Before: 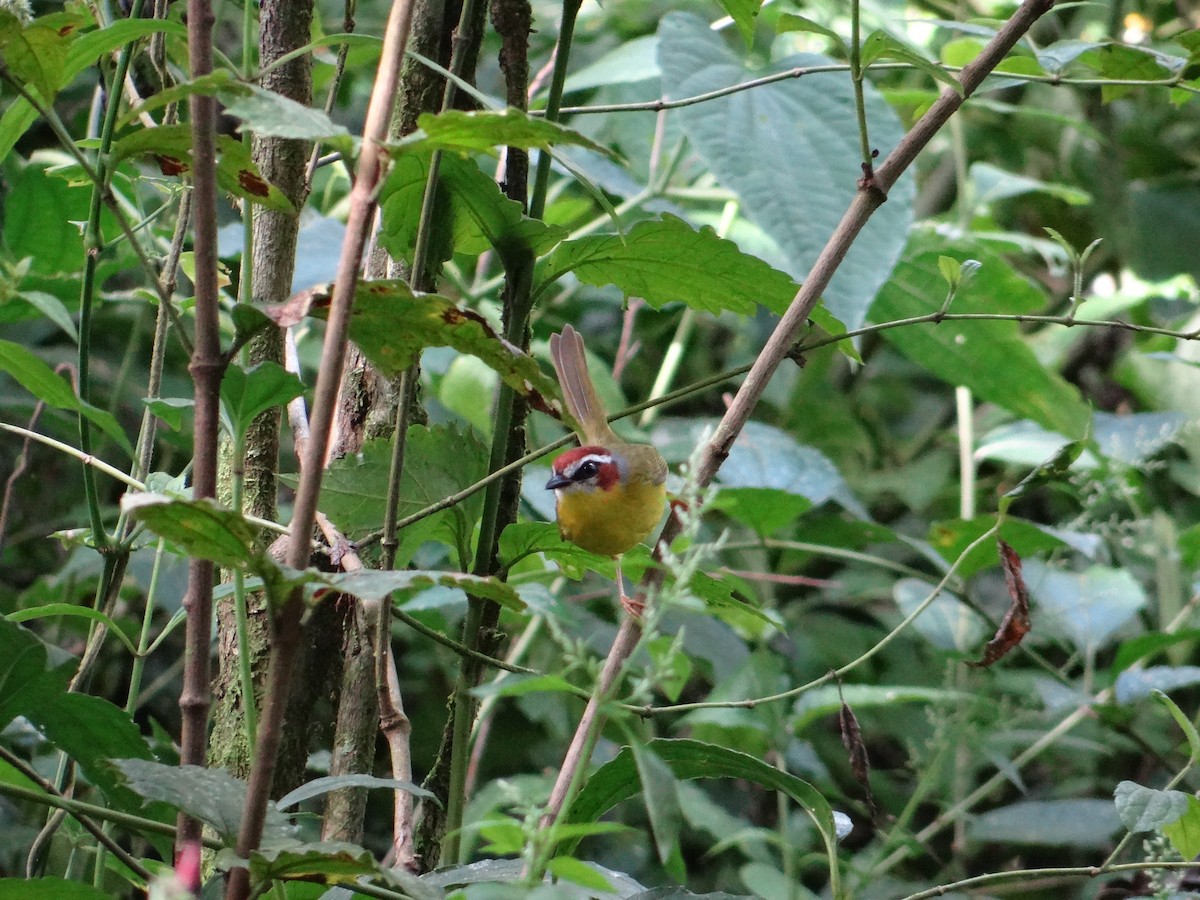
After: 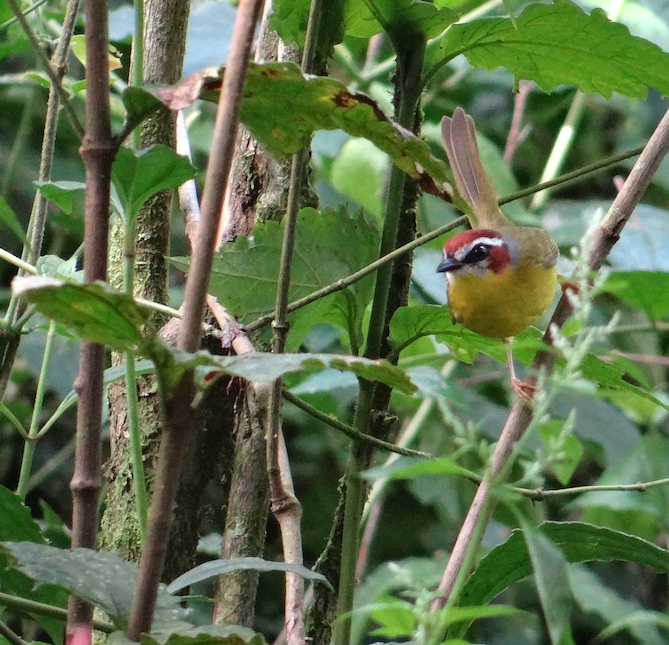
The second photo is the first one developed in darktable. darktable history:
crop: left 9.135%, top 24.149%, right 35.107%, bottom 4.181%
exposure: exposure 0.203 EV, compensate highlight preservation false
